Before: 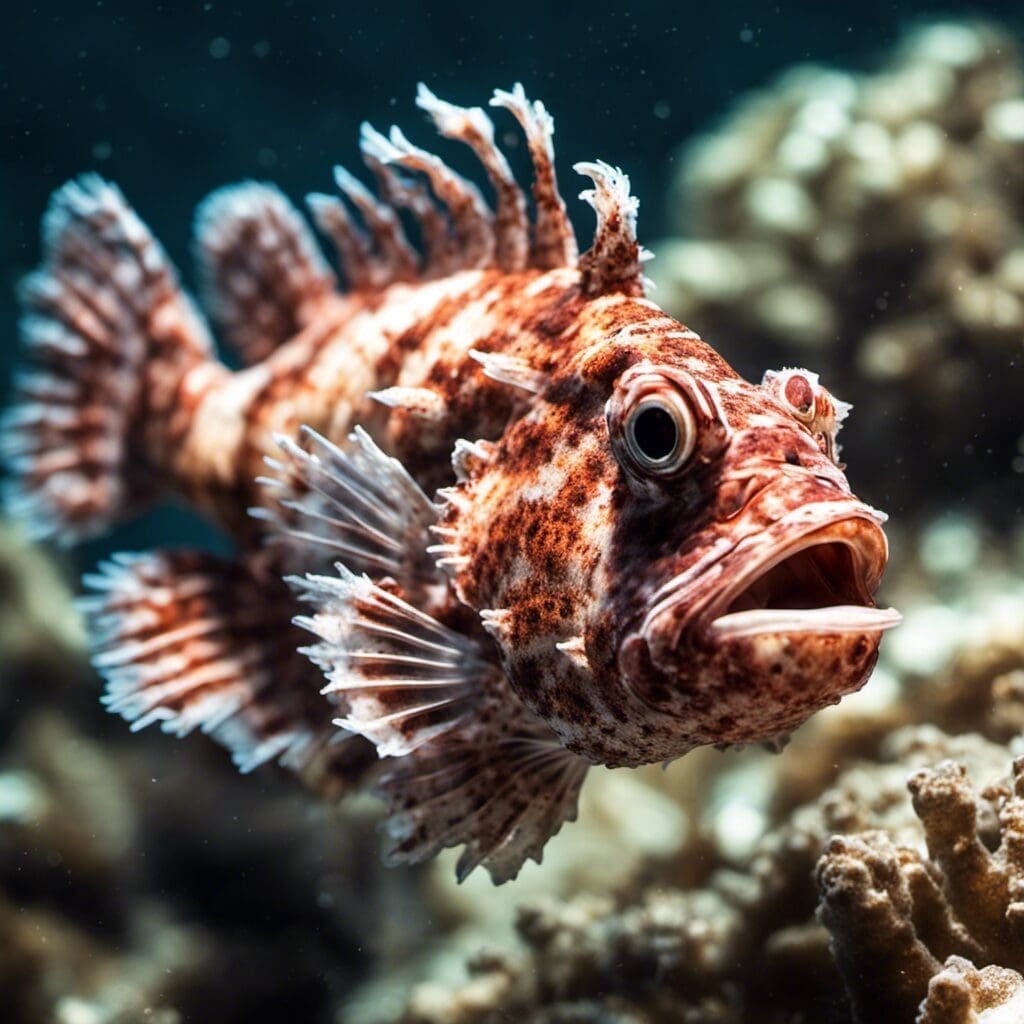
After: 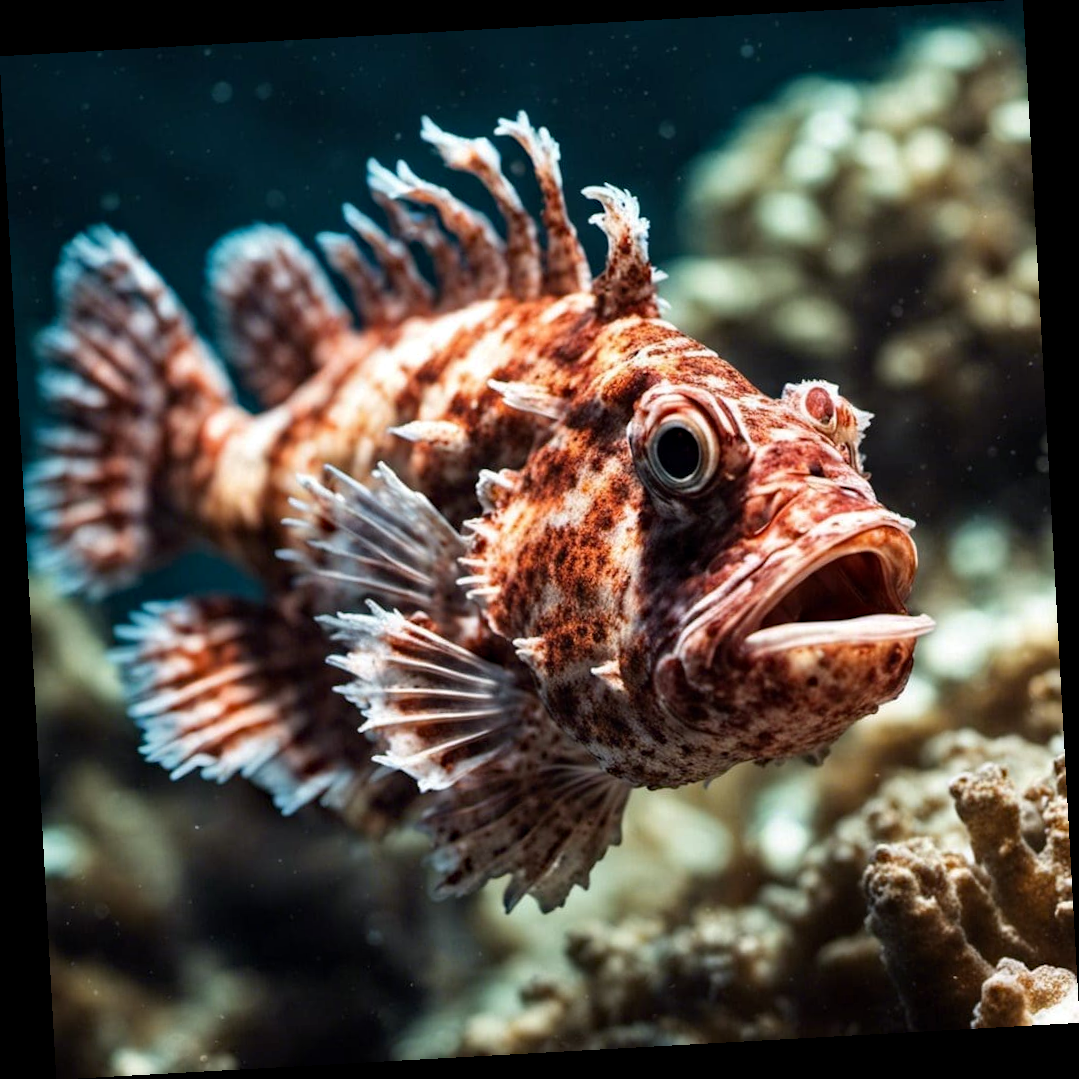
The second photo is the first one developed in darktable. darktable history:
rotate and perspective: rotation -3.18°, automatic cropping off
haze removal: compatibility mode true, adaptive false
